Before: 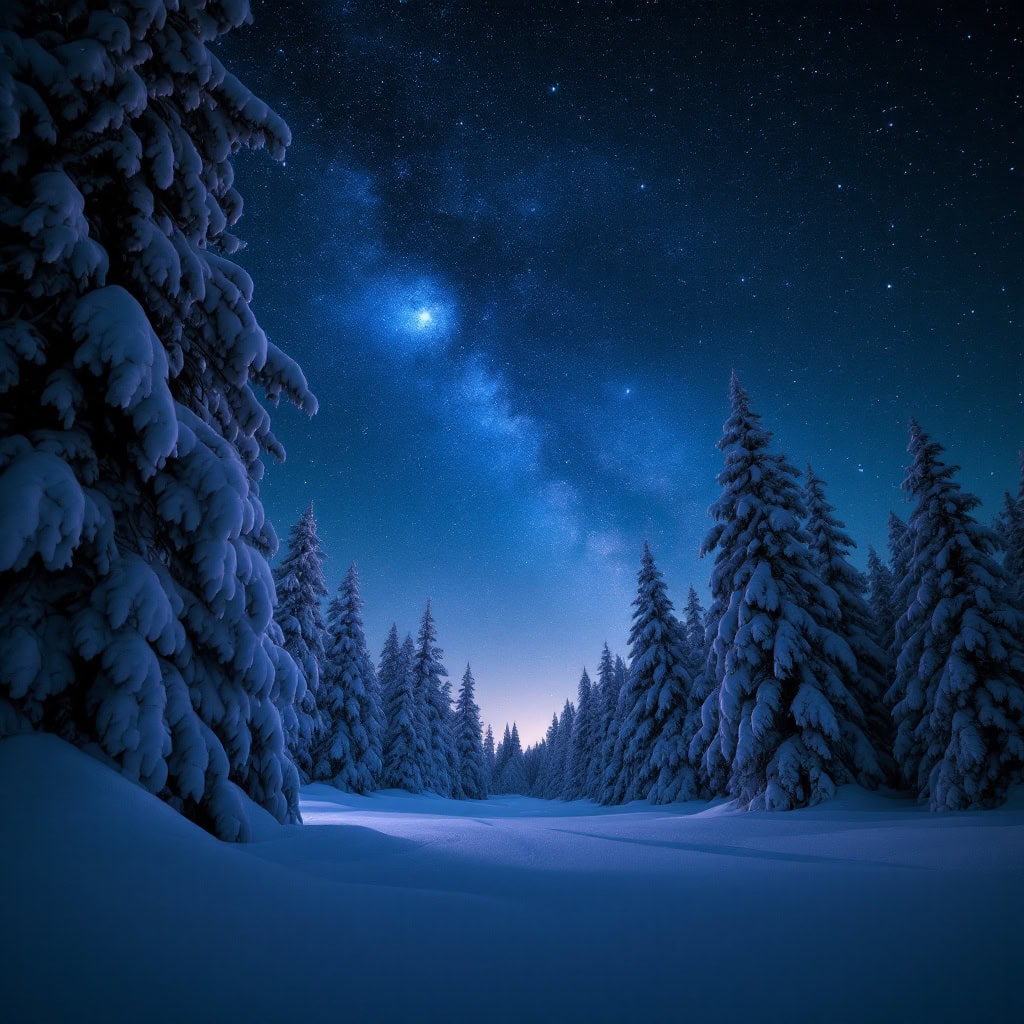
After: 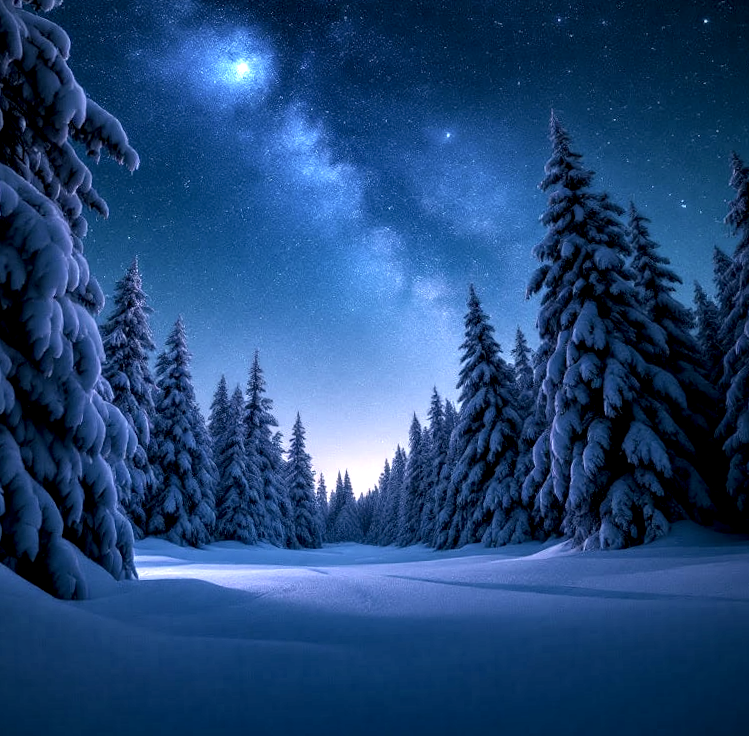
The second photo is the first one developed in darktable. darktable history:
crop: left 16.871%, top 22.857%, right 9.116%
local contrast: highlights 19%, detail 186%
rotate and perspective: rotation -2°, crop left 0.022, crop right 0.978, crop top 0.049, crop bottom 0.951
